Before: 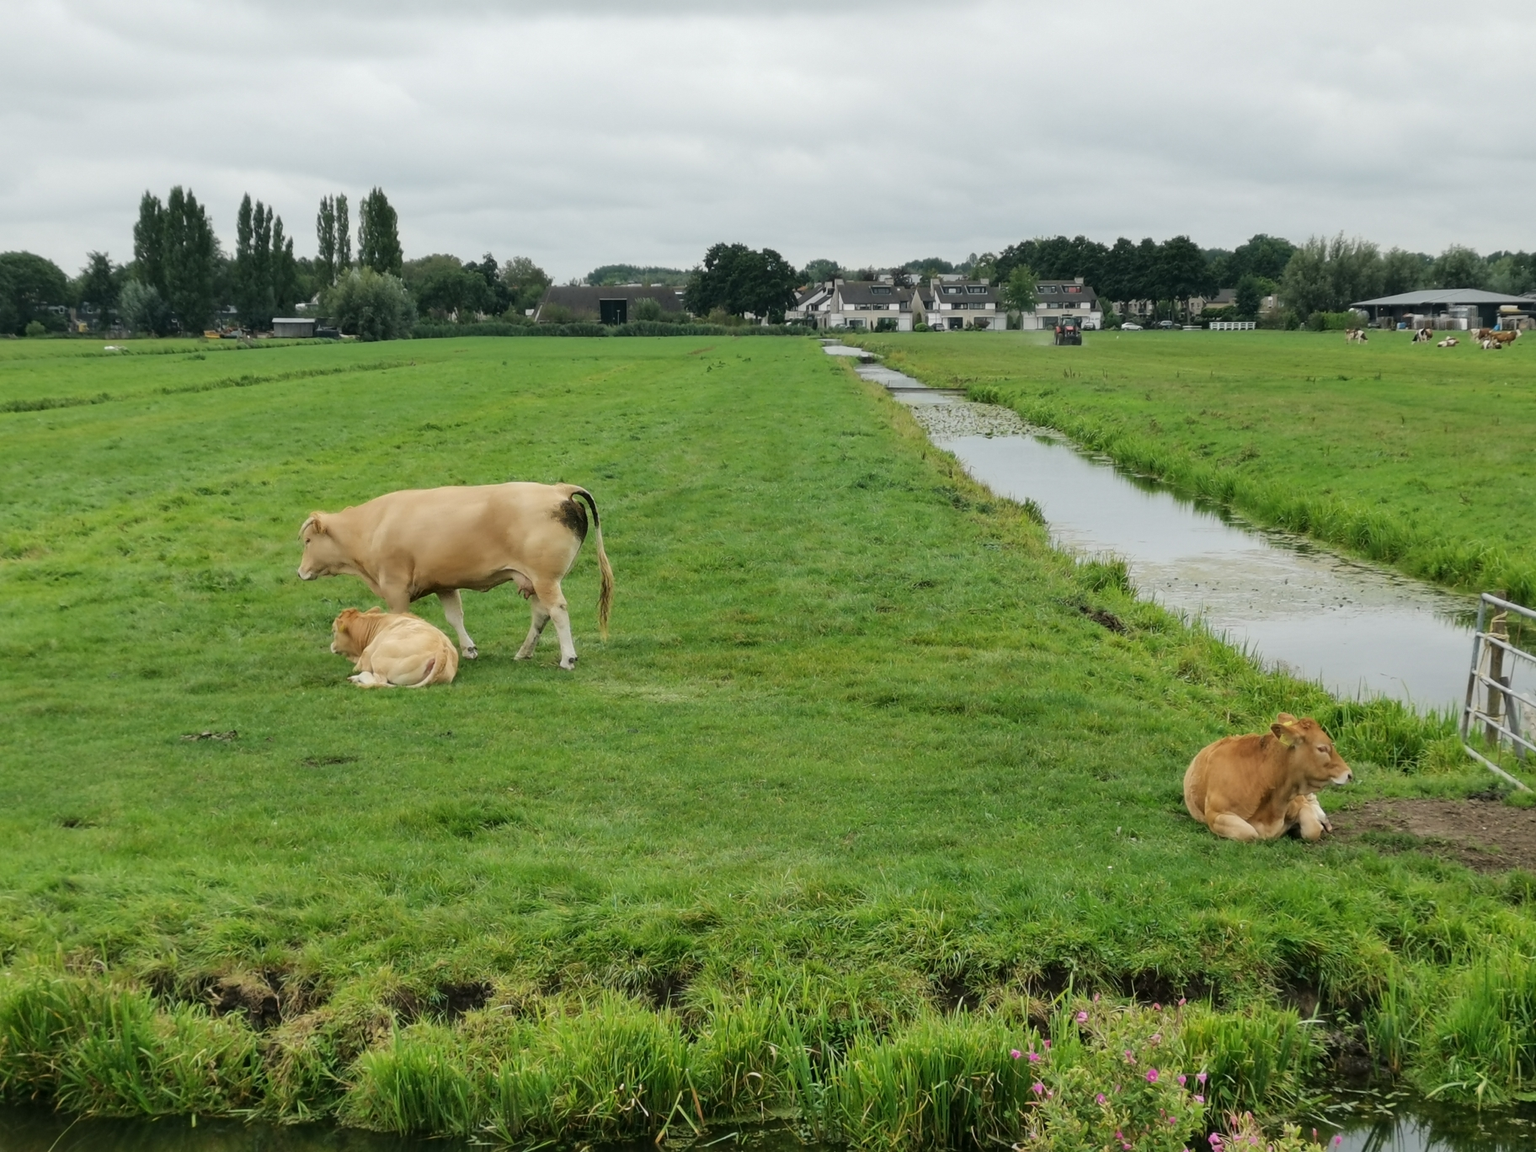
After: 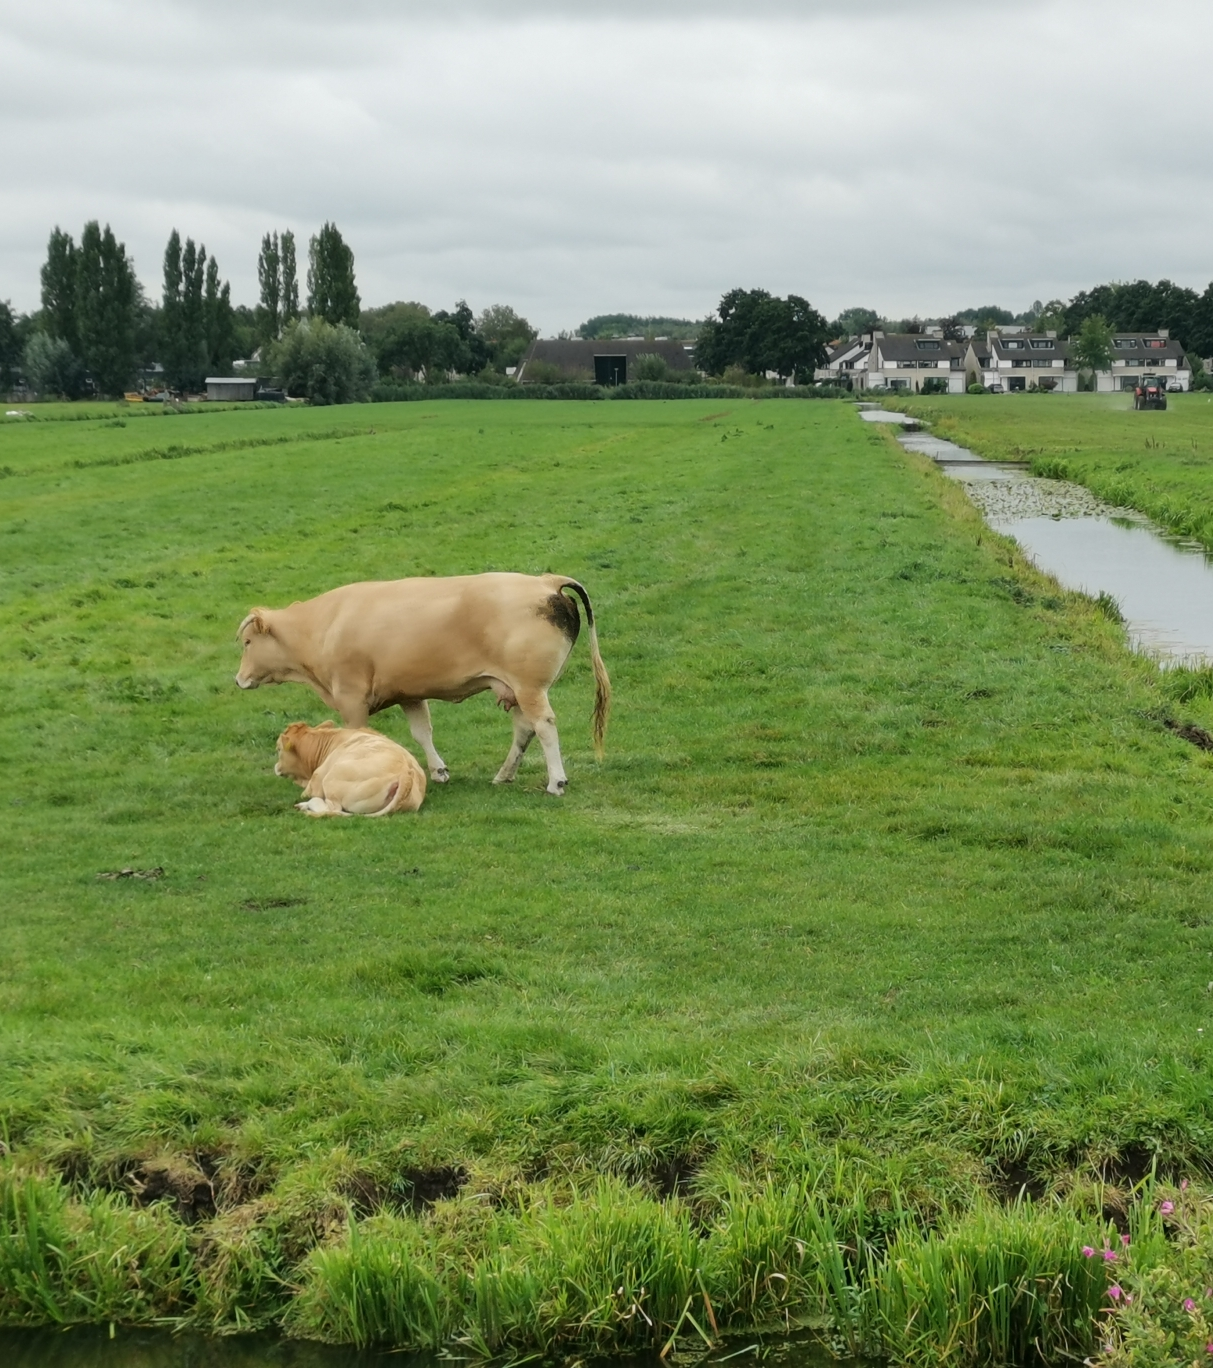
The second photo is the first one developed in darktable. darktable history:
crop and rotate: left 6.494%, right 27.001%
